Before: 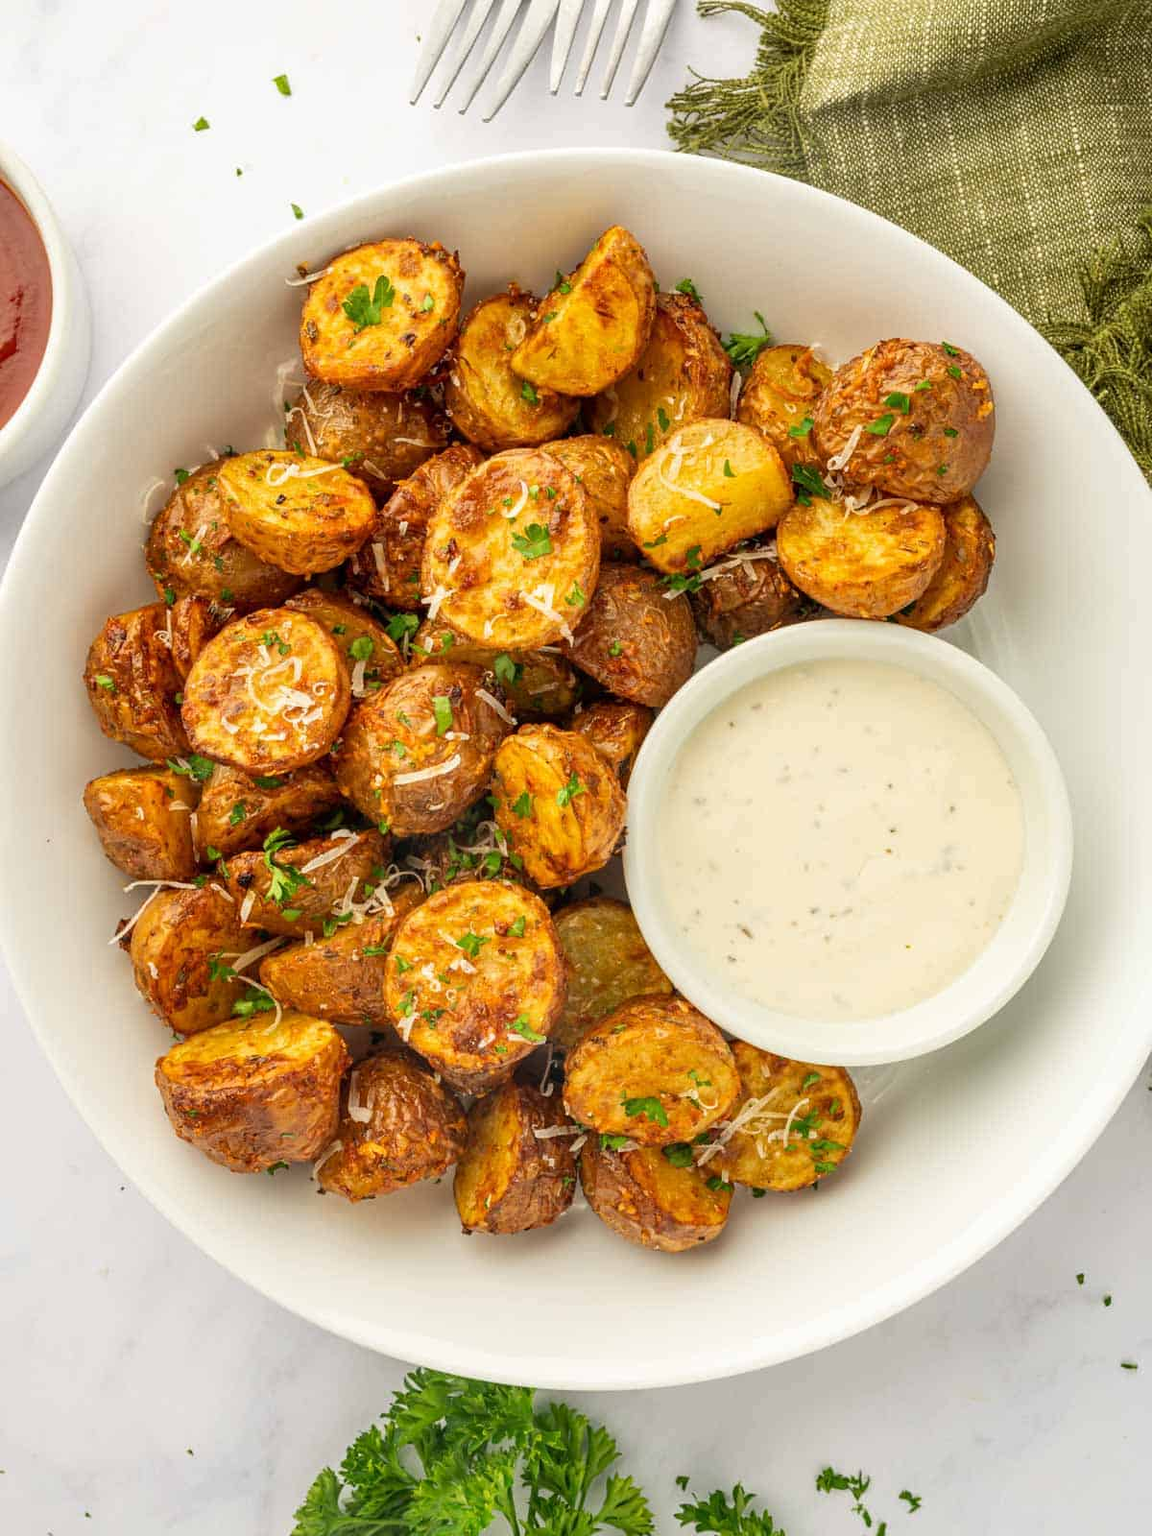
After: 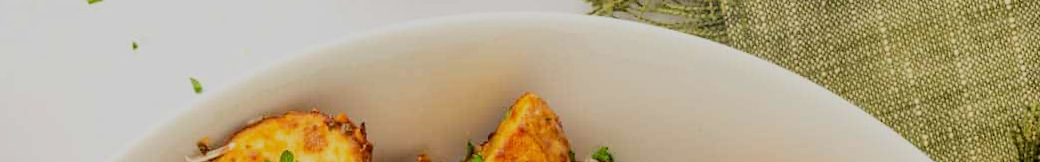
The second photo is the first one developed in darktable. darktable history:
rotate and perspective: rotation -1.24°, automatic cropping off
filmic rgb: black relative exposure -7.15 EV, white relative exposure 5.36 EV, hardness 3.02, color science v6 (2022)
crop and rotate: left 9.644%, top 9.491%, right 6.021%, bottom 80.509%
